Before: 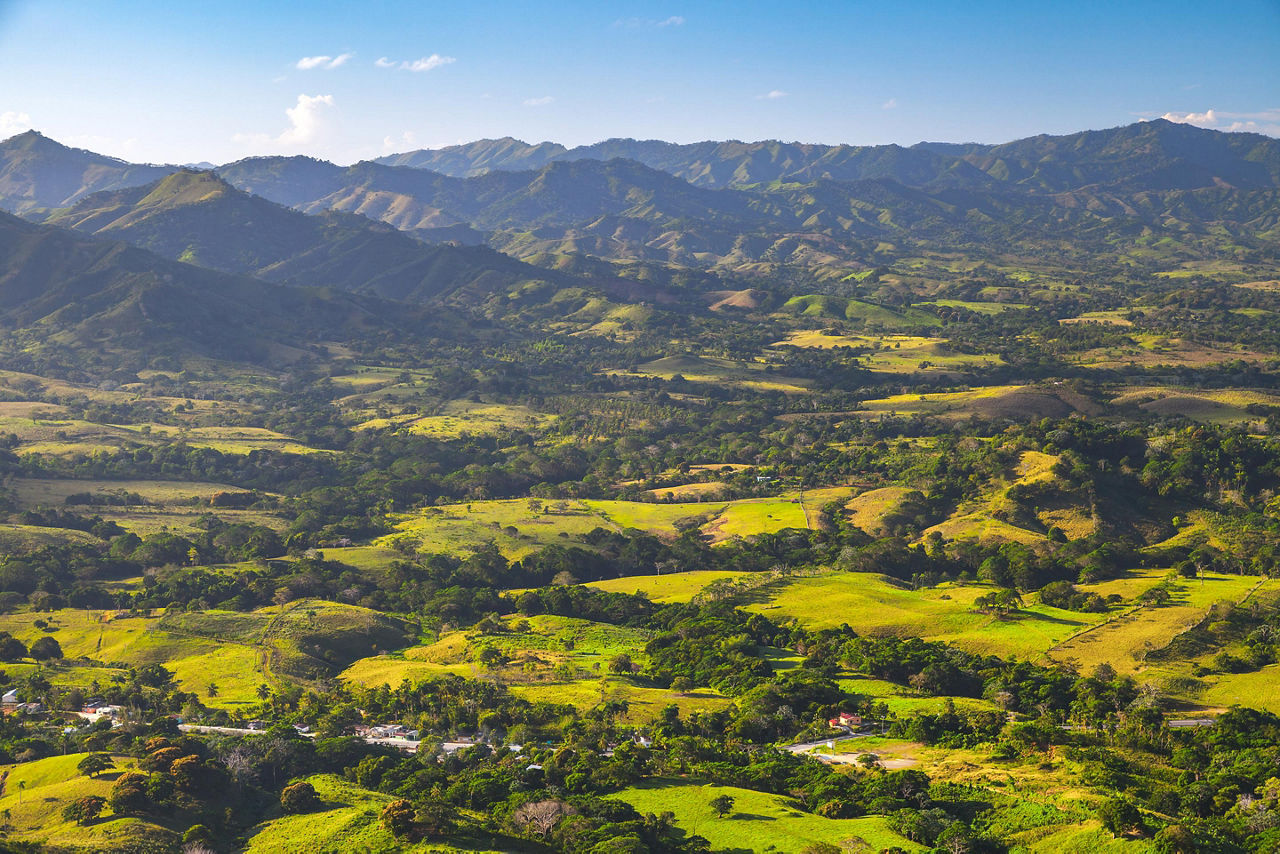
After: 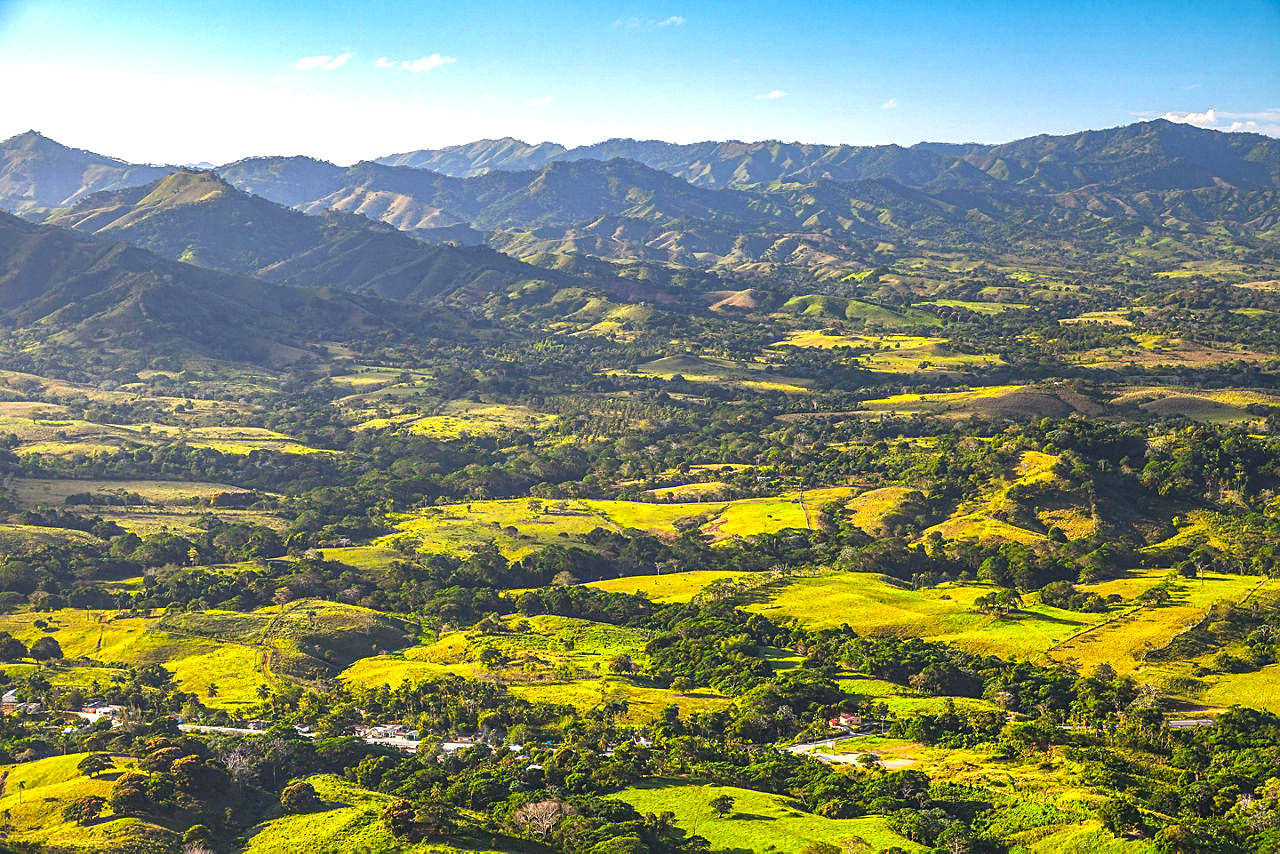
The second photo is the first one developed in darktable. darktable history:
sharpen: amount 0.49
color balance rgb: highlights gain › luminance 7.069%, highlights gain › chroma 1.976%, highlights gain › hue 92.68°, perceptual saturation grading › global saturation 0.528%, perceptual brilliance grading › global brilliance 12.034%, global vibrance 20%
local contrast: on, module defaults
